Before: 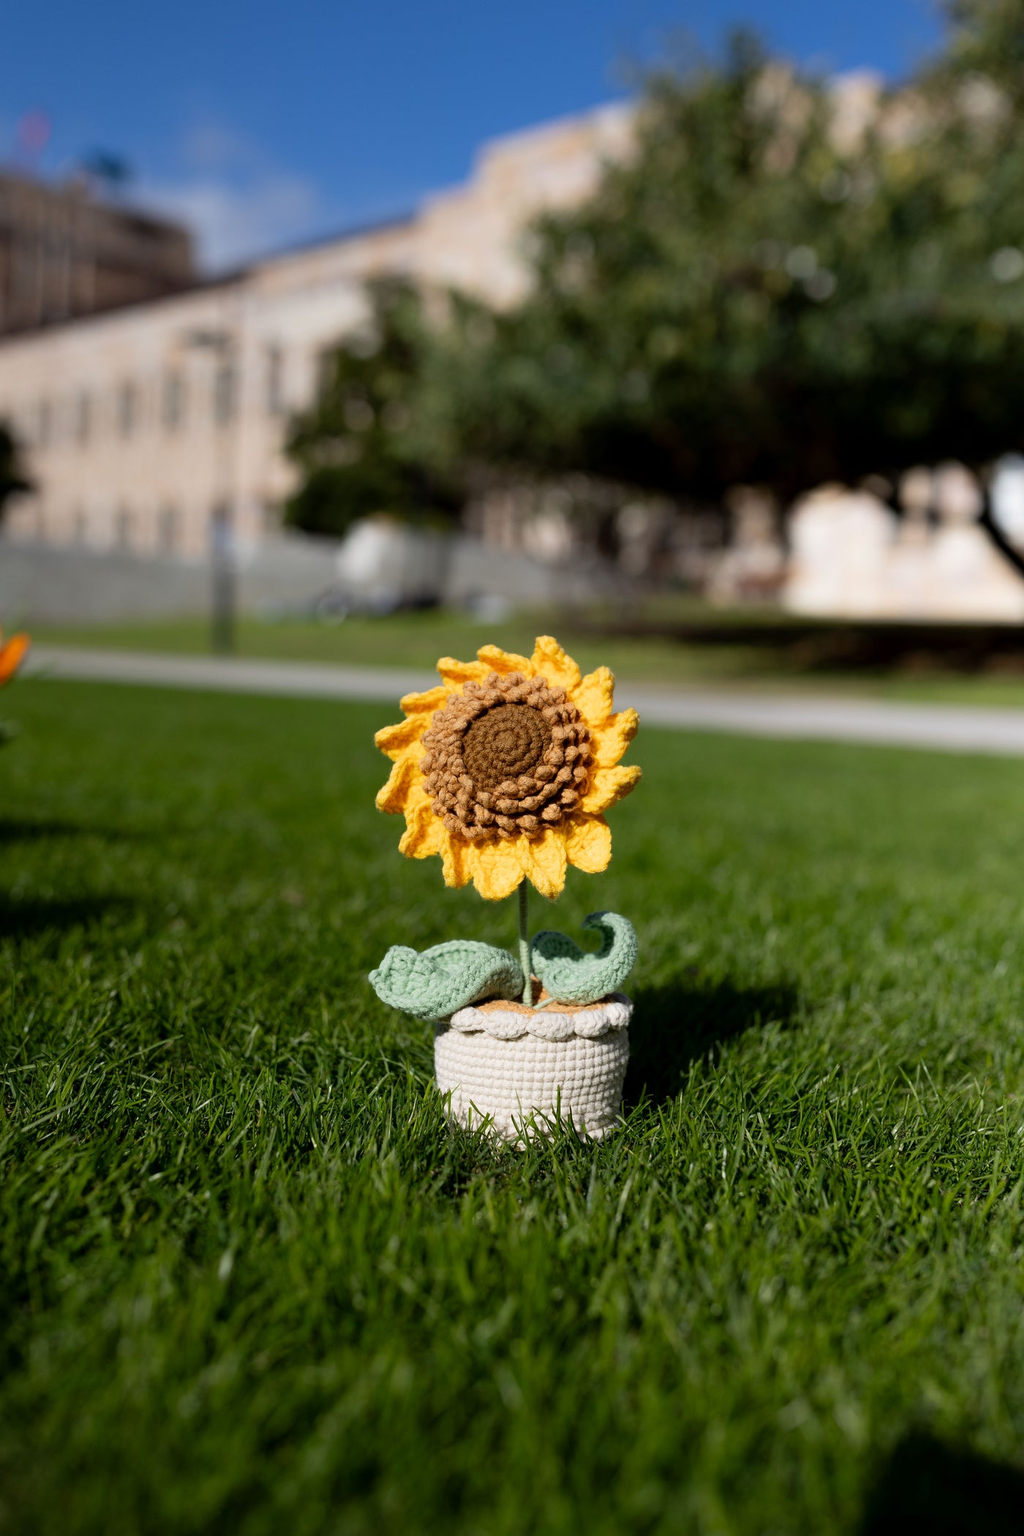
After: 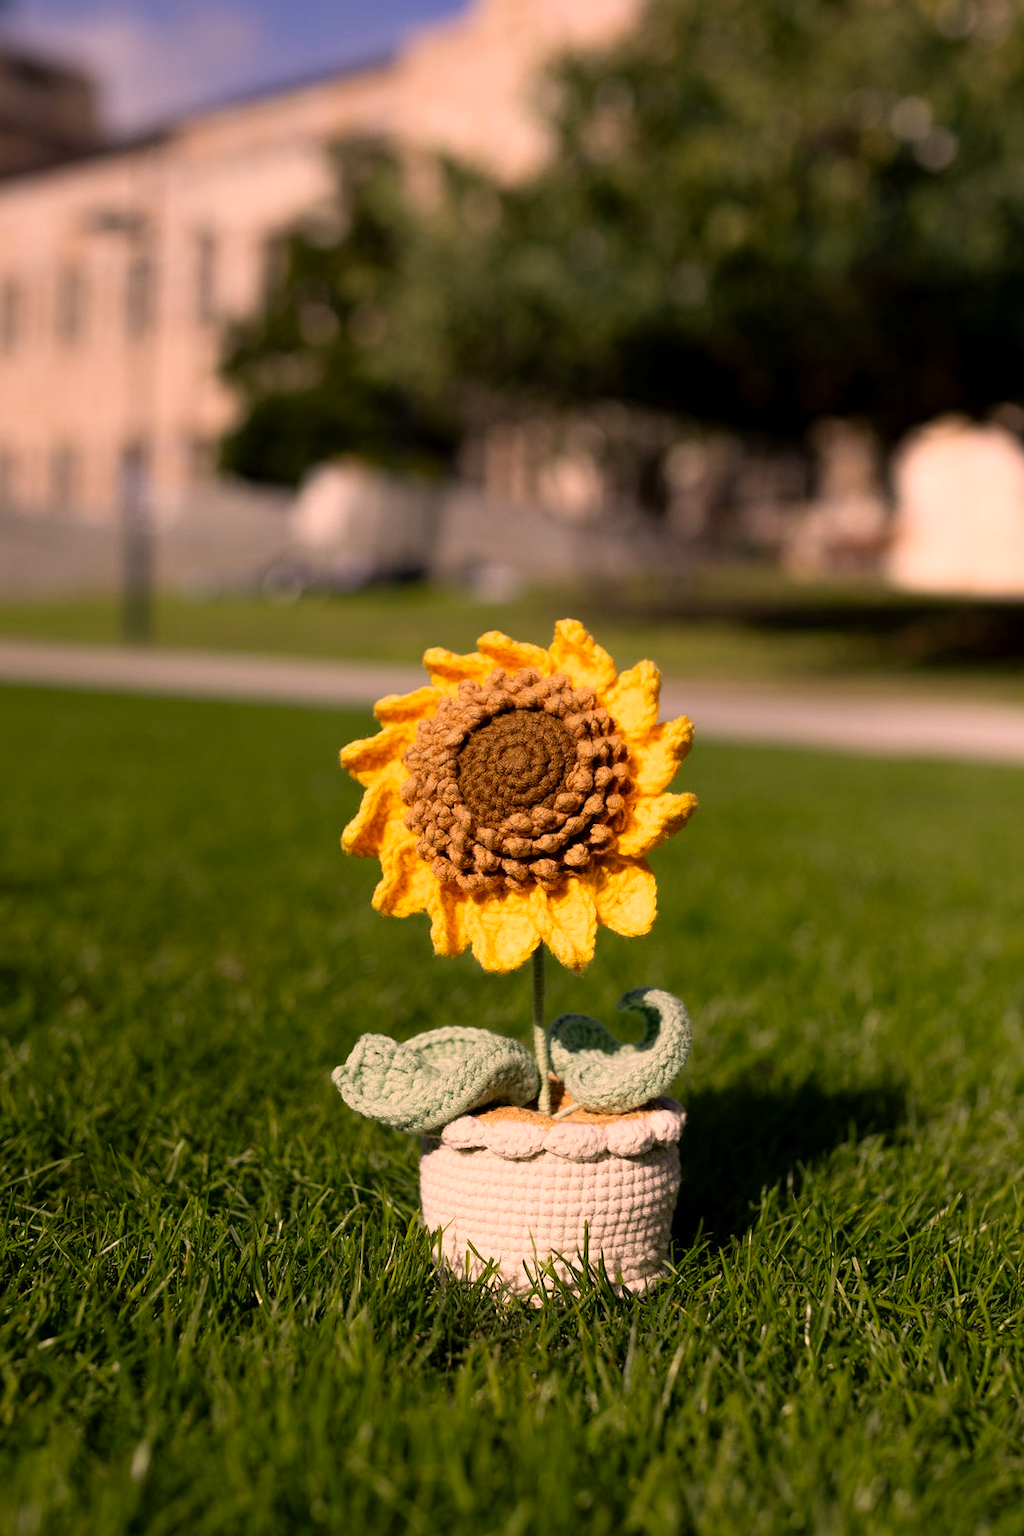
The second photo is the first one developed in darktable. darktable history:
shadows and highlights: shadows 0, highlights 40
color correction: highlights a* 21.88, highlights b* 22.25
white balance: red 0.982, blue 1.018
crop and rotate: left 11.831%, top 11.346%, right 13.429%, bottom 13.899%
